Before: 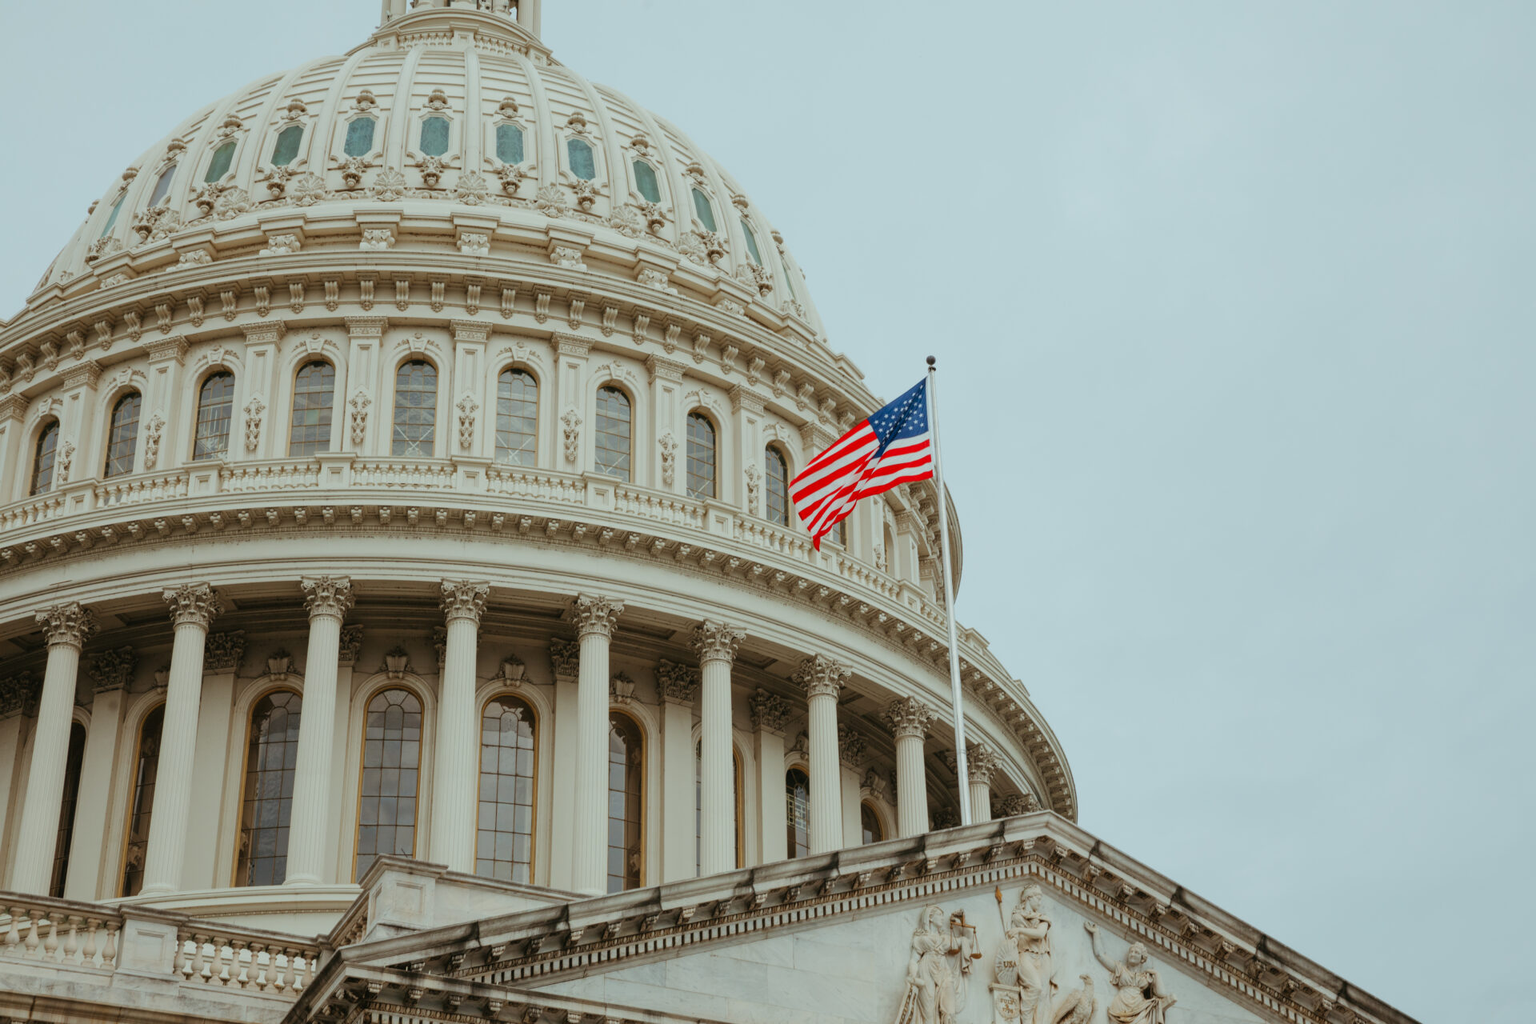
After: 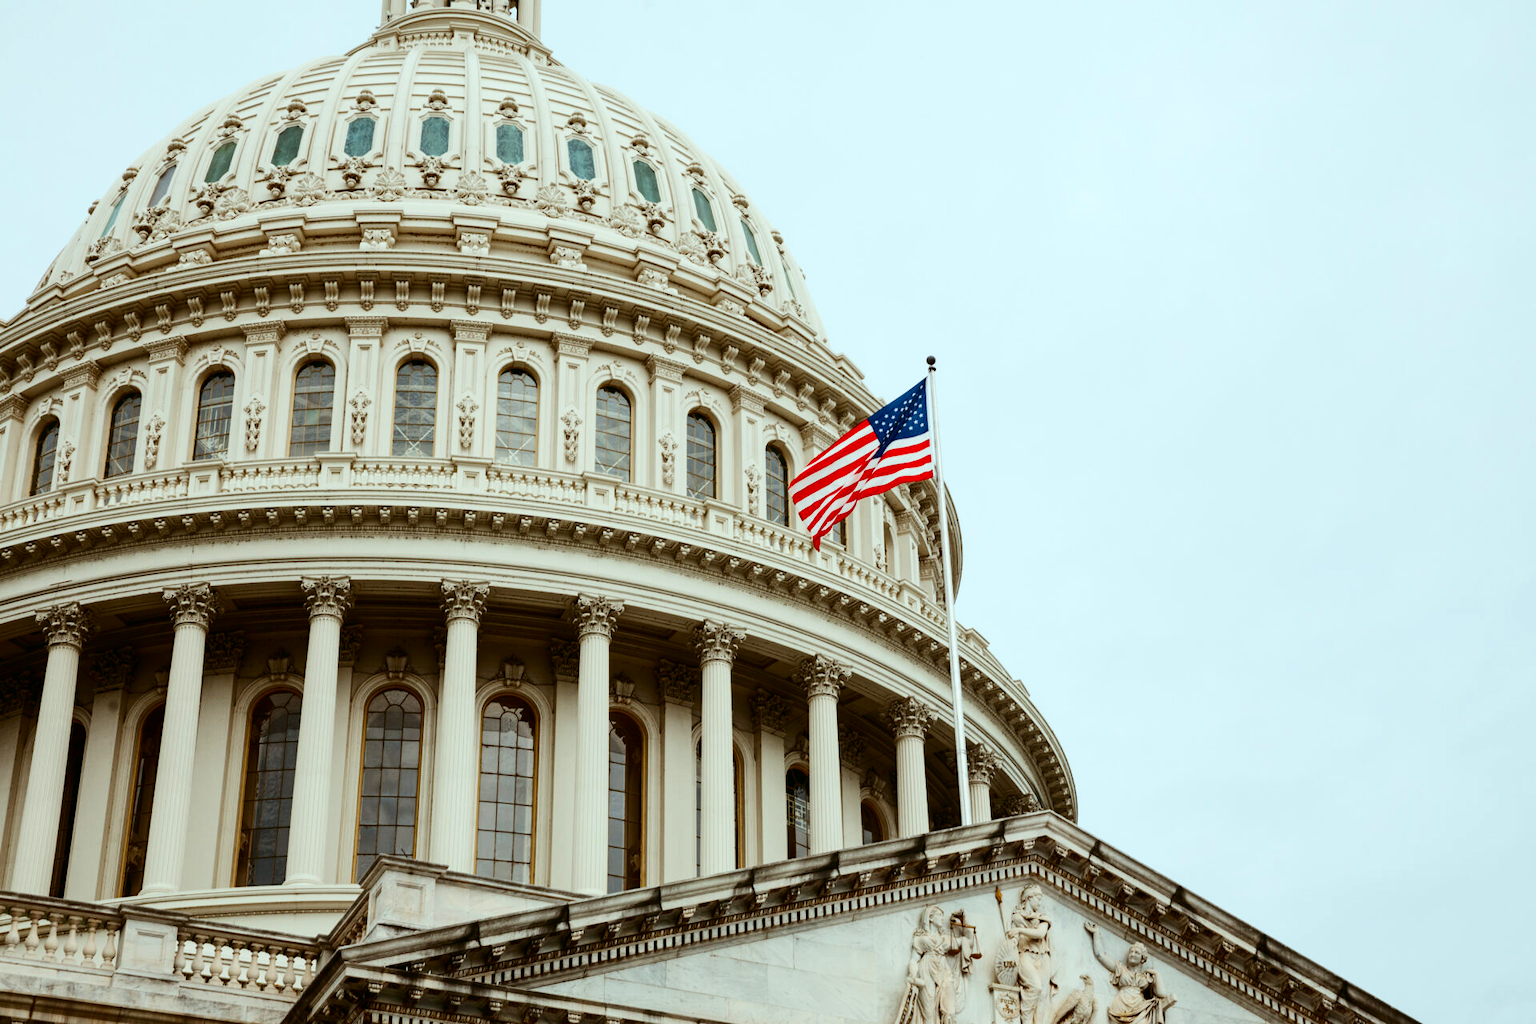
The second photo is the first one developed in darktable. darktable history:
exposure: black level correction 0.001, exposure 0.499 EV, compensate highlight preservation false
contrast brightness saturation: contrast 0.242, brightness -0.238, saturation 0.139
